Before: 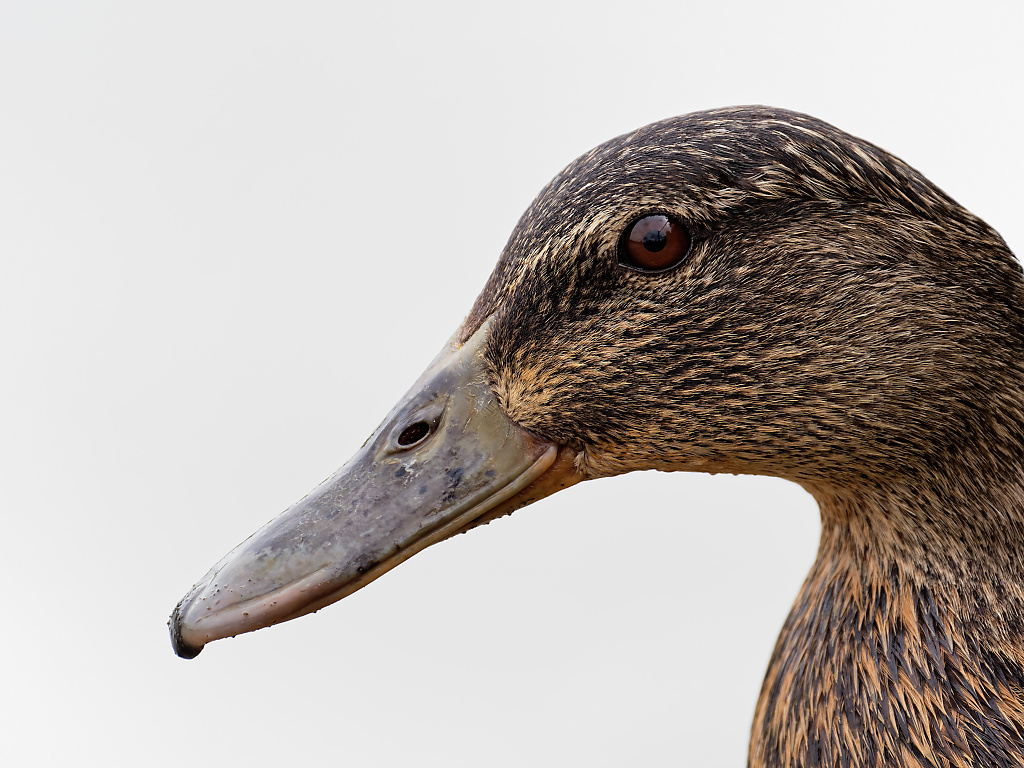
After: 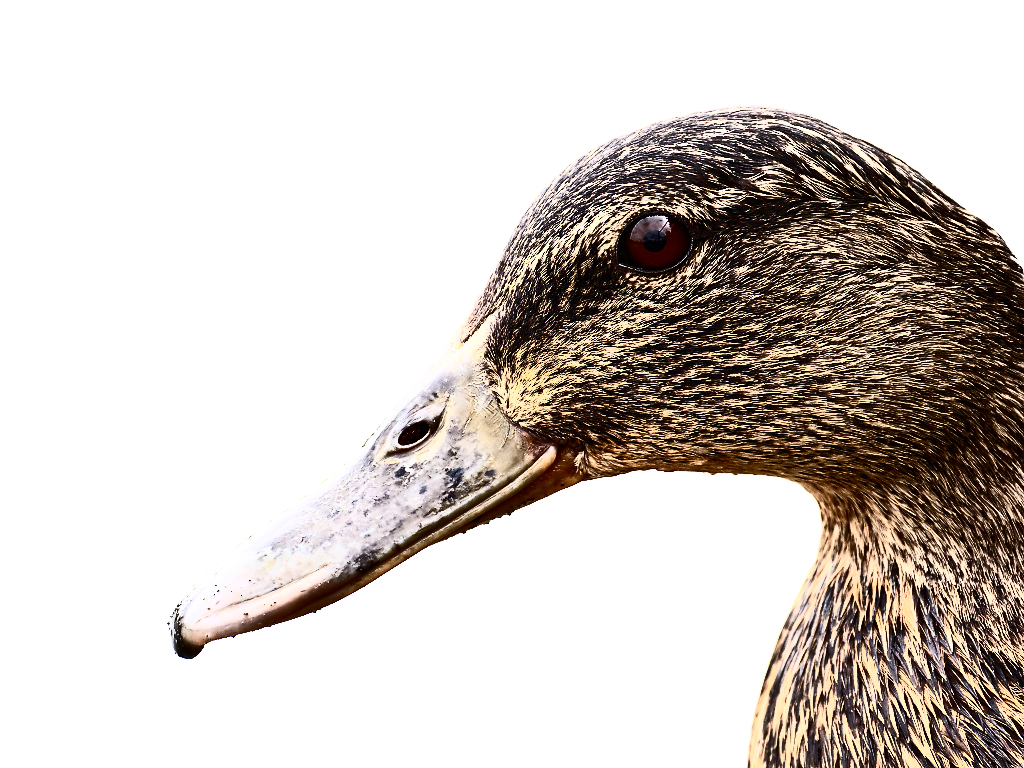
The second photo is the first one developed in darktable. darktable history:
contrast brightness saturation: contrast 0.92, brightness 0.194
exposure: black level correction 0, exposure 0.589 EV, compensate exposure bias true, compensate highlight preservation false
